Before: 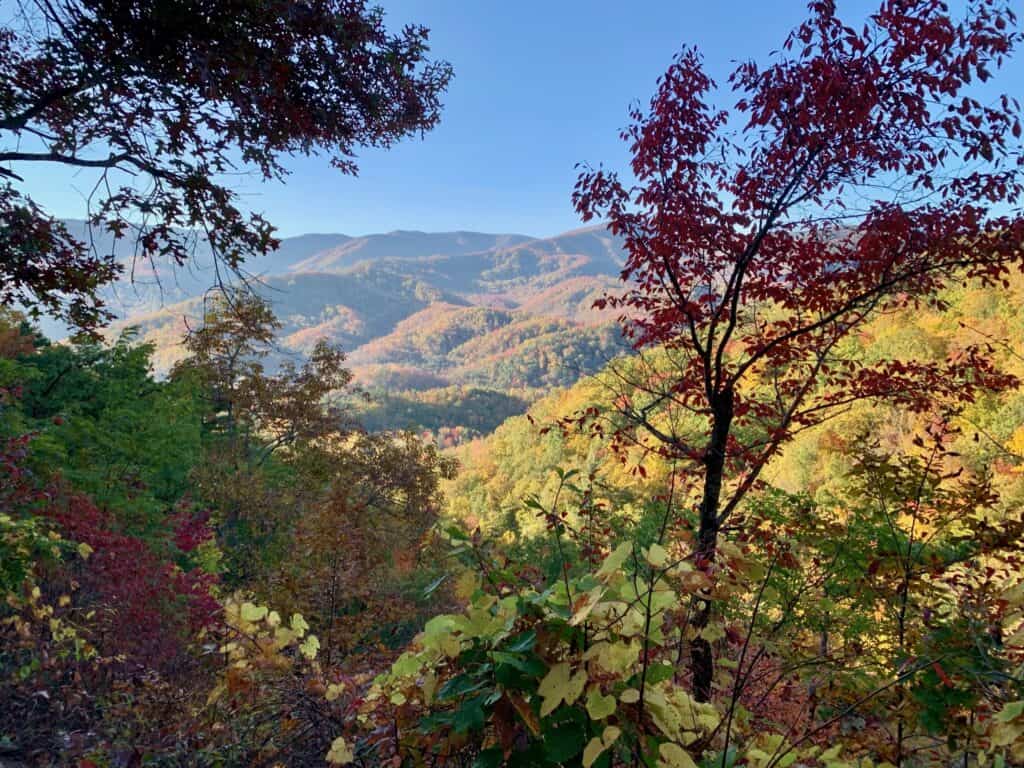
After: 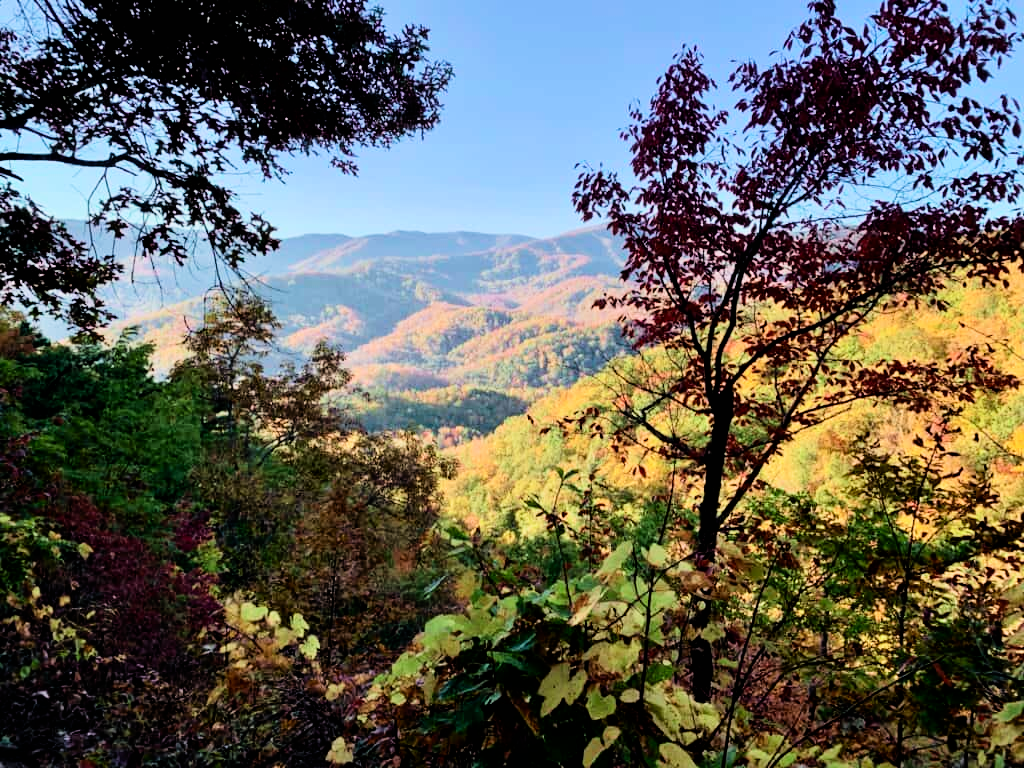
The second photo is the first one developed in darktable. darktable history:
white balance: emerald 1
tone curve: curves: ch0 [(0, 0) (0.389, 0.458) (0.745, 0.82) (0.849, 0.917) (0.919, 0.969) (1, 1)]; ch1 [(0, 0) (0.437, 0.404) (0.5, 0.5) (0.529, 0.55) (0.58, 0.6) (0.616, 0.649) (1, 1)]; ch2 [(0, 0) (0.442, 0.428) (0.5, 0.5) (0.525, 0.543) (0.585, 0.62) (1, 1)], color space Lab, independent channels, preserve colors none
filmic rgb: black relative exposure -5 EV, hardness 2.88, contrast 1.4, highlights saturation mix -30%
rotate and perspective: crop left 0, crop top 0
